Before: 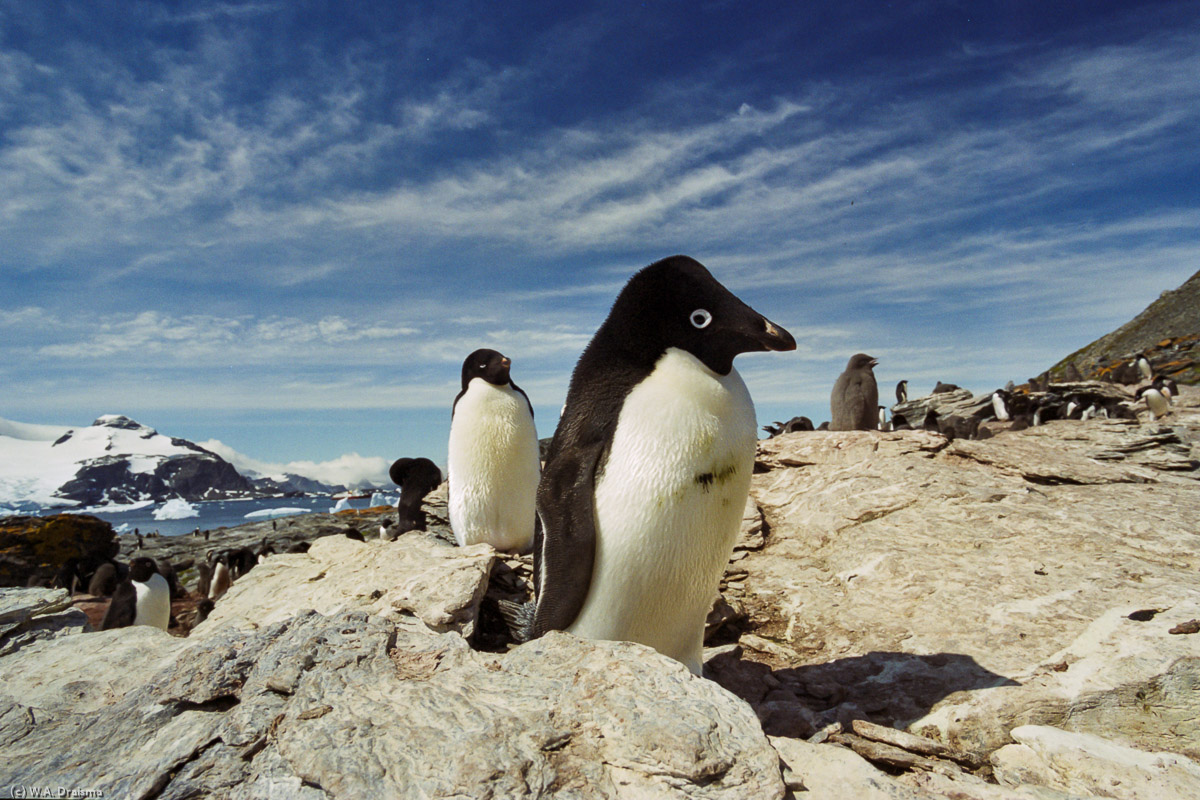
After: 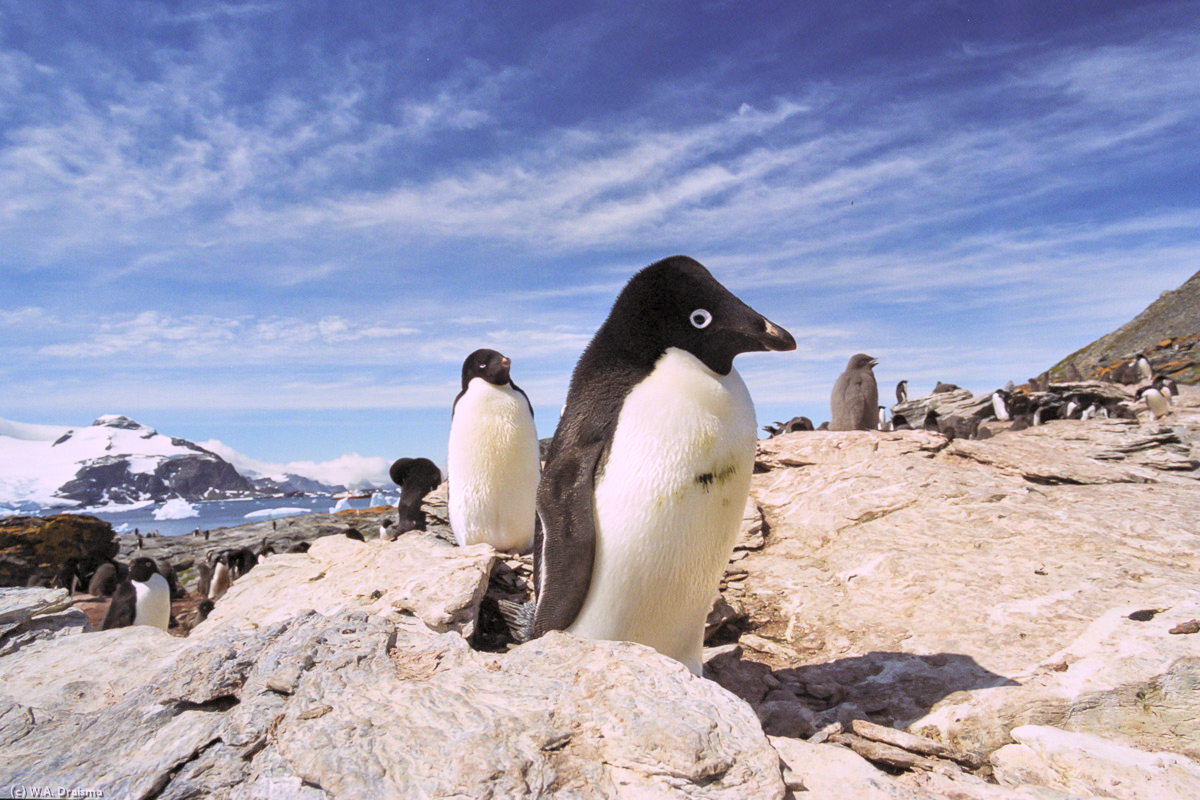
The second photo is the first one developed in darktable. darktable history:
white balance: red 1.066, blue 1.119
contrast brightness saturation: brightness 0.28
